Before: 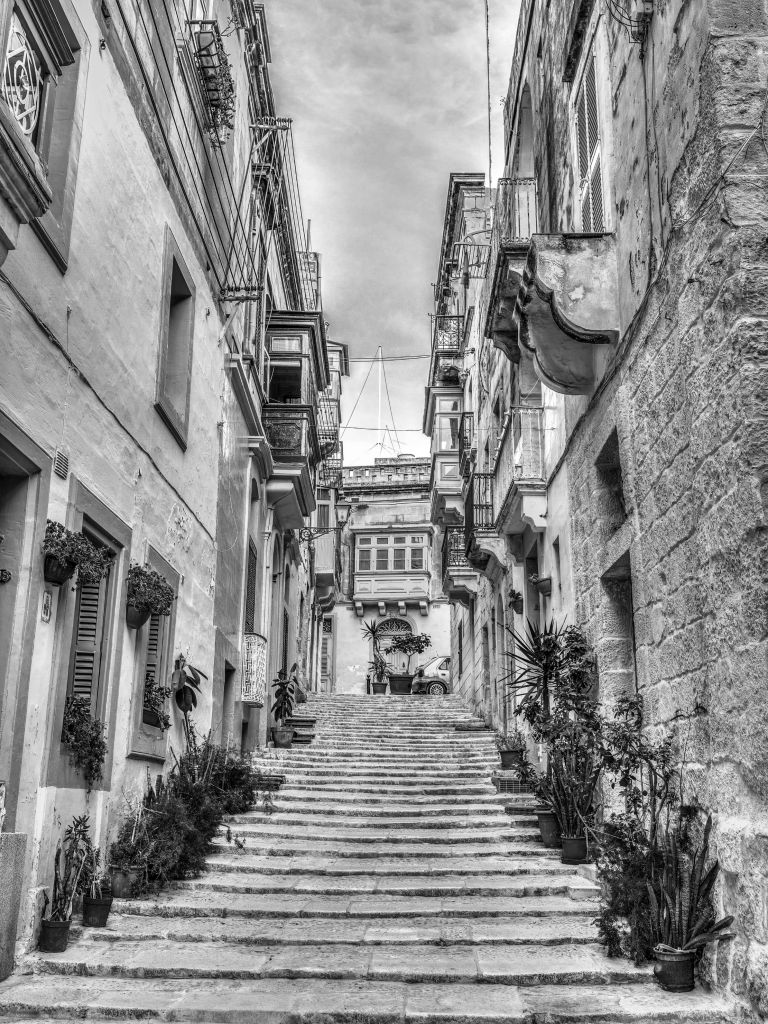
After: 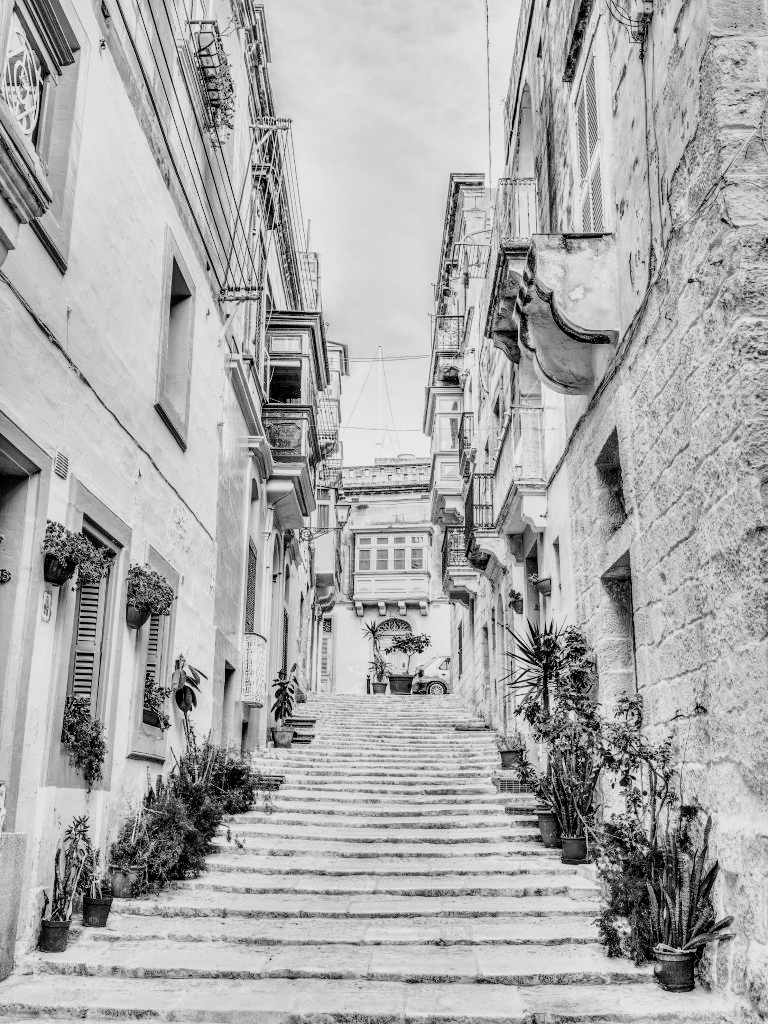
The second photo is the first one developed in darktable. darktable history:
exposure: black level correction 0.001, exposure 1.398 EV, compensate exposure bias true, compensate highlight preservation false
tone equalizer: on, module defaults
white balance: emerald 1
filmic rgb: black relative exposure -6.15 EV, white relative exposure 6.96 EV, hardness 2.23, color science v6 (2022)
